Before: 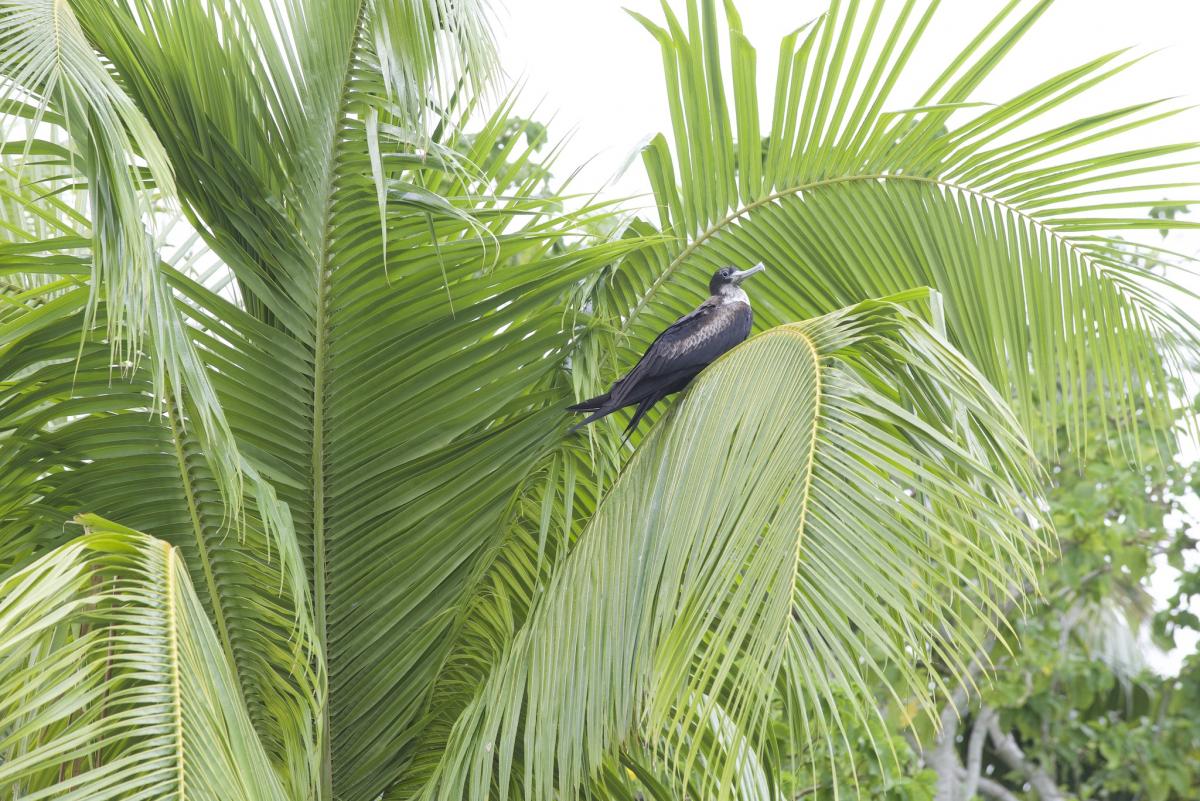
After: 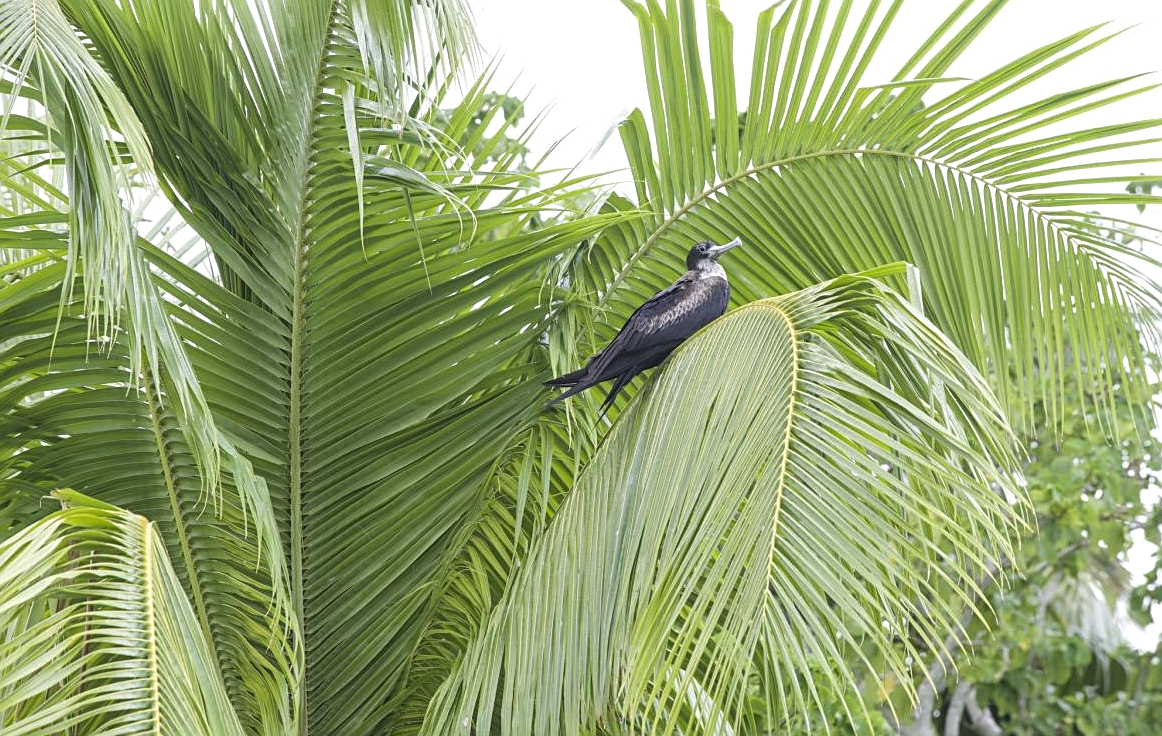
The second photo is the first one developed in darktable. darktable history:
shadows and highlights: radius 127.87, shadows 21.05, highlights -21.54, low approximation 0.01
crop: left 1.933%, top 3.181%, right 1.184%, bottom 4.884%
local contrast: on, module defaults
sharpen: on, module defaults
